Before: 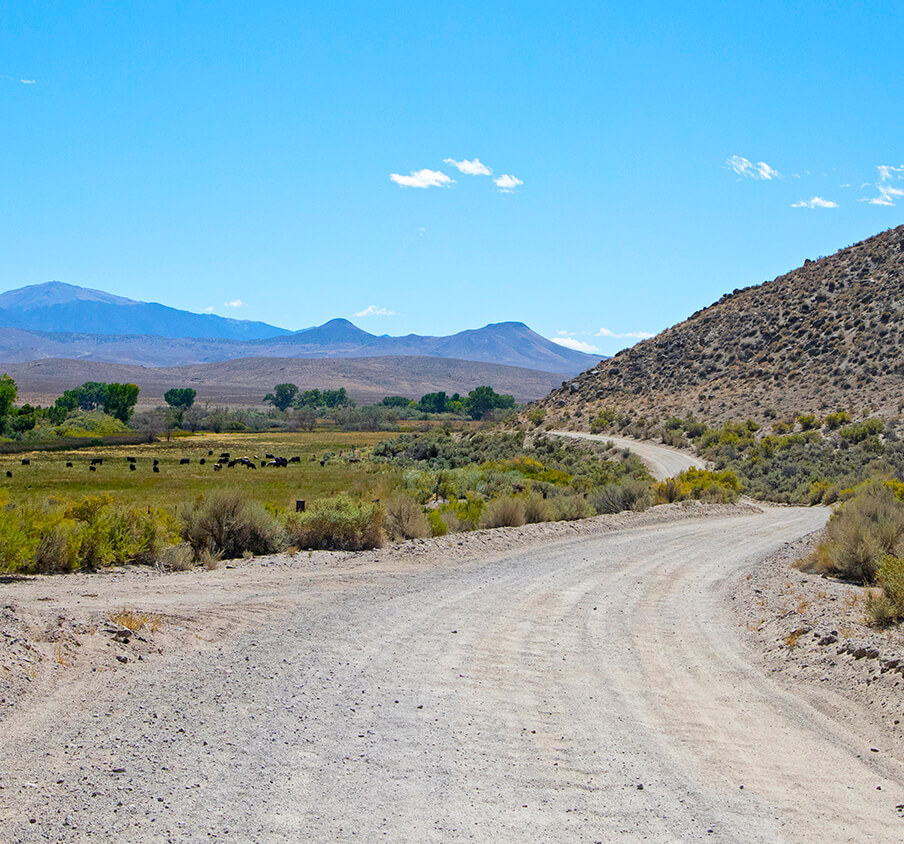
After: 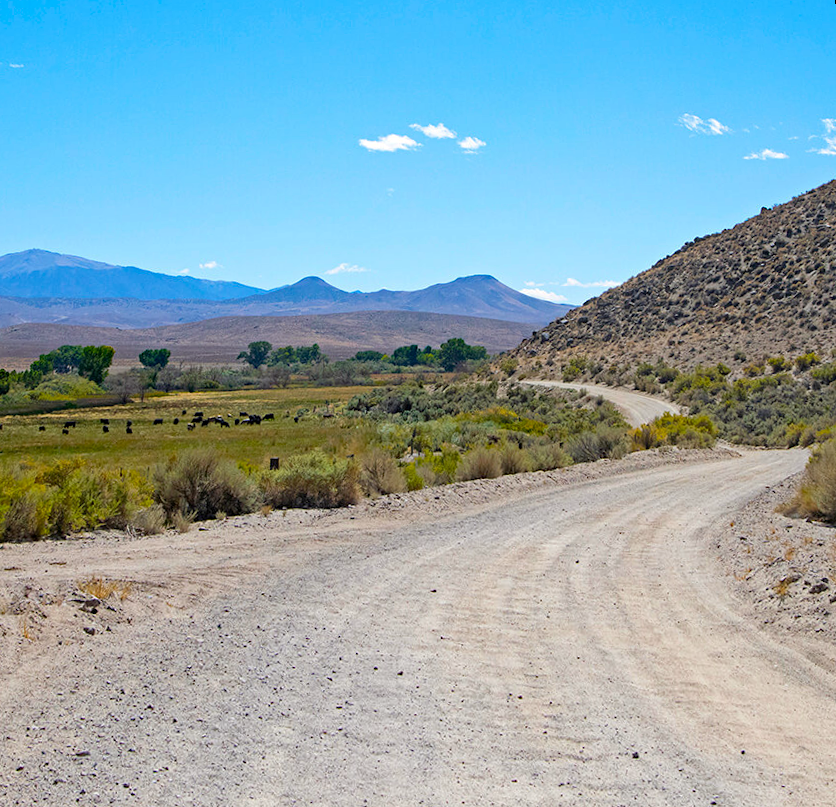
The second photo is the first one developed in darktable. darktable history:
haze removal: compatibility mode true, adaptive false
rotate and perspective: rotation -1.68°, lens shift (vertical) -0.146, crop left 0.049, crop right 0.912, crop top 0.032, crop bottom 0.96
